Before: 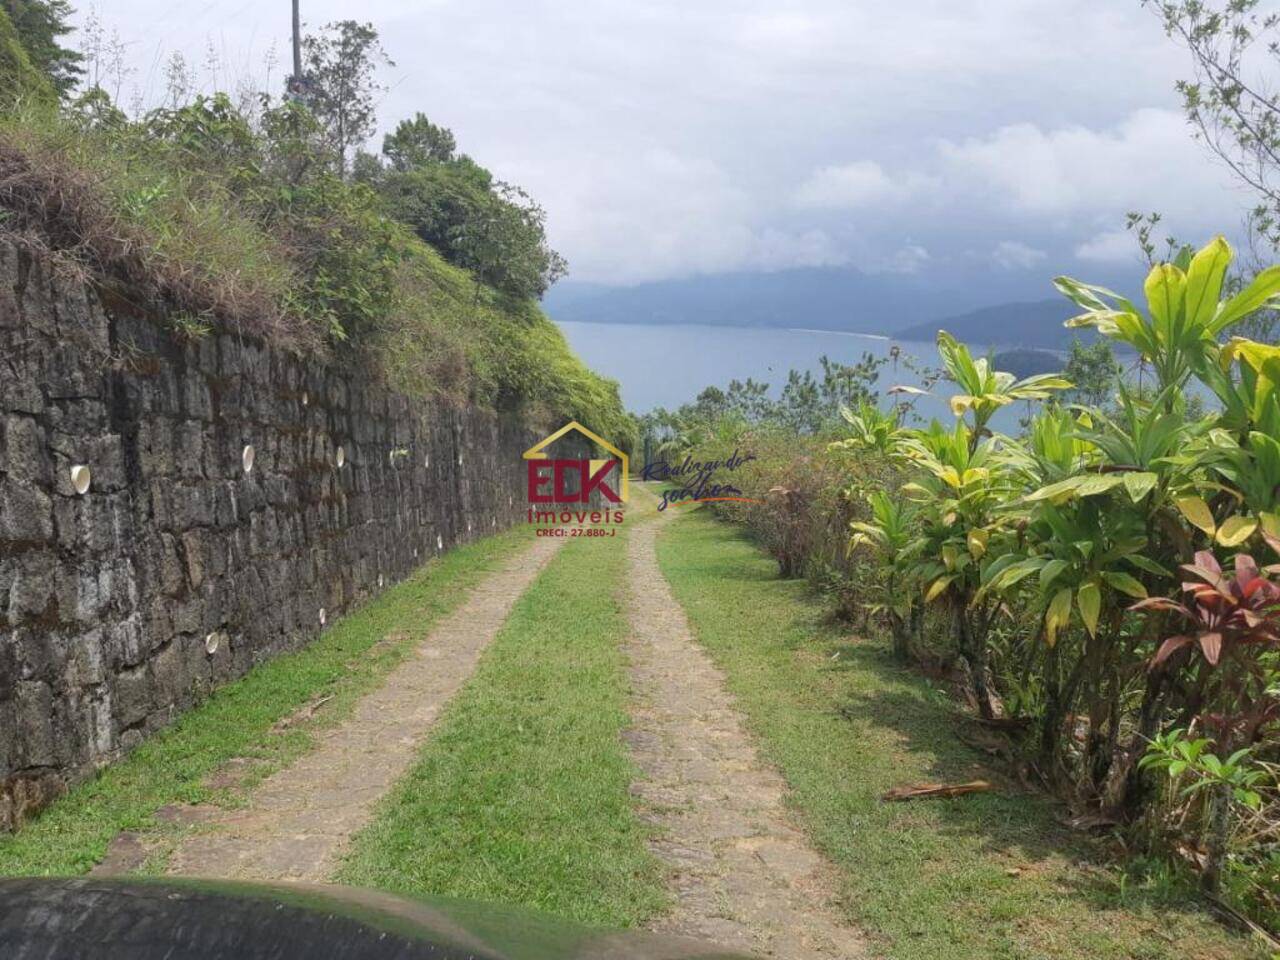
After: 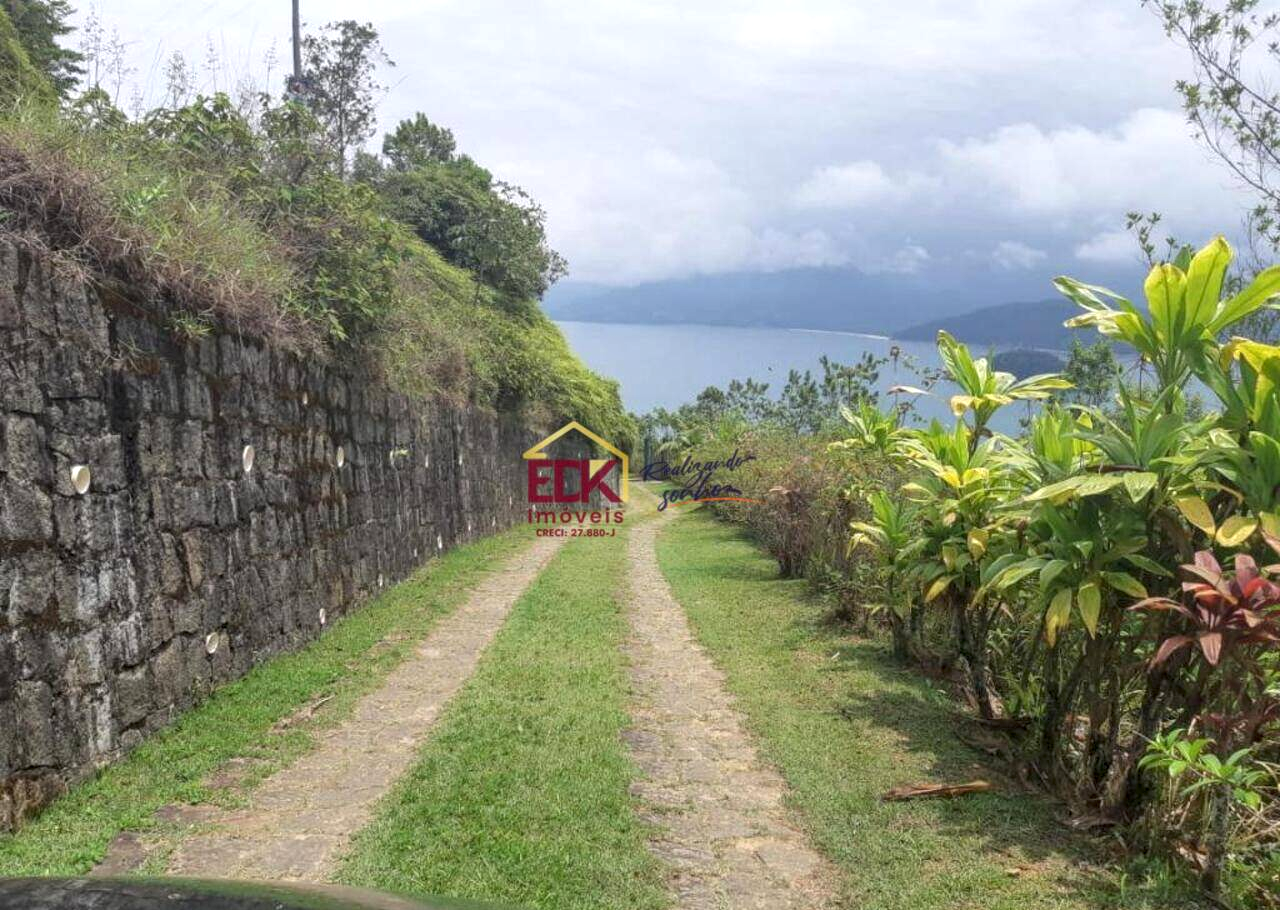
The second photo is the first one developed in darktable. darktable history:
exposure: black level correction 0.001, exposure 0.193 EV, compensate exposure bias true, compensate highlight preservation false
crop and rotate: top 0.002%, bottom 5.109%
local contrast: on, module defaults
